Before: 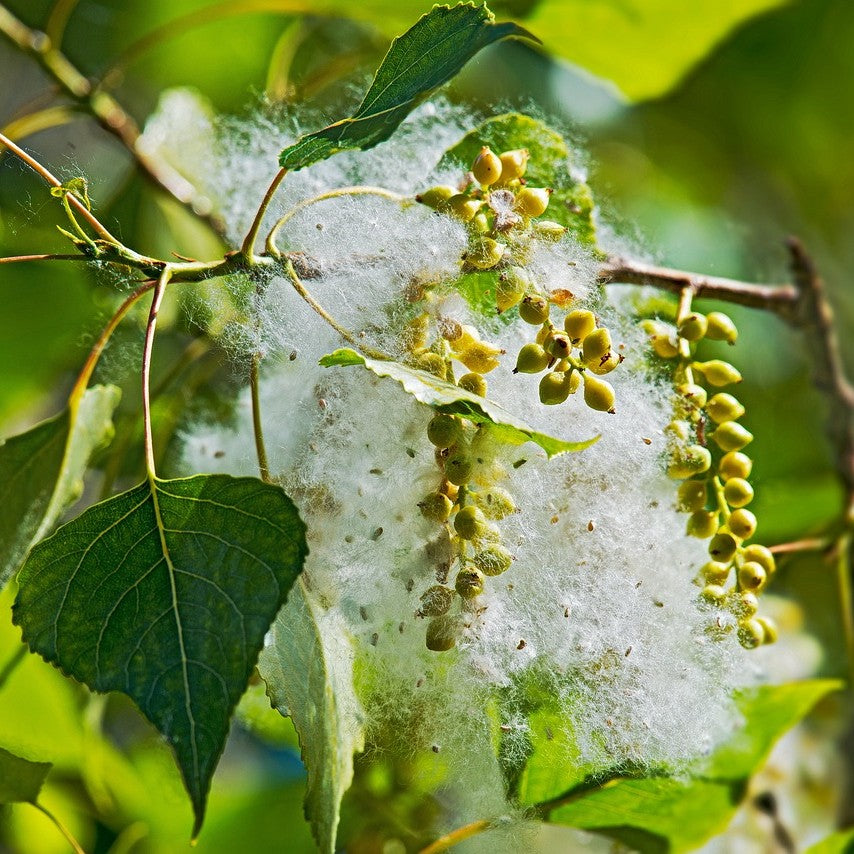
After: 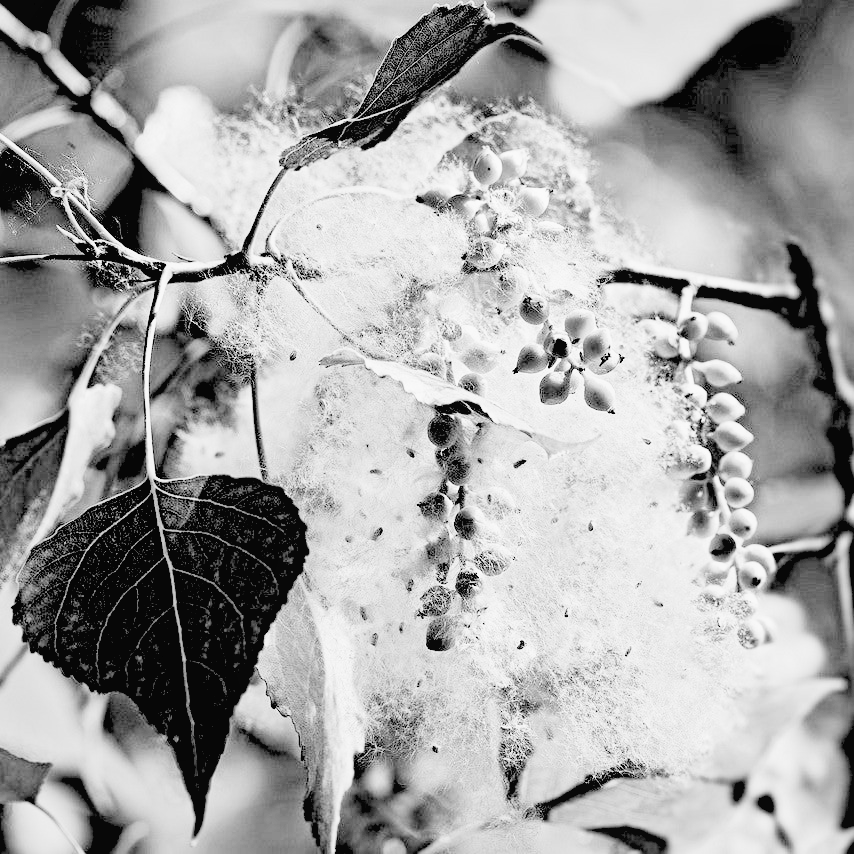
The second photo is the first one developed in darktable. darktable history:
rgb levels: levels [[0.027, 0.429, 0.996], [0, 0.5, 1], [0, 0.5, 1]]
local contrast: mode bilateral grid, contrast 20, coarseness 50, detail 132%, midtone range 0.2
base curve: curves: ch0 [(0, 0.003) (0.001, 0.002) (0.006, 0.004) (0.02, 0.022) (0.048, 0.086) (0.094, 0.234) (0.162, 0.431) (0.258, 0.629) (0.385, 0.8) (0.548, 0.918) (0.751, 0.988) (1, 1)], preserve colors none
monochrome: a 73.58, b 64.21
color correction: highlights a* 2.75, highlights b* 5, shadows a* -2.04, shadows b* -4.84, saturation 0.8
exposure: black level correction 0.011, exposure -0.478 EV, compensate highlight preservation false
